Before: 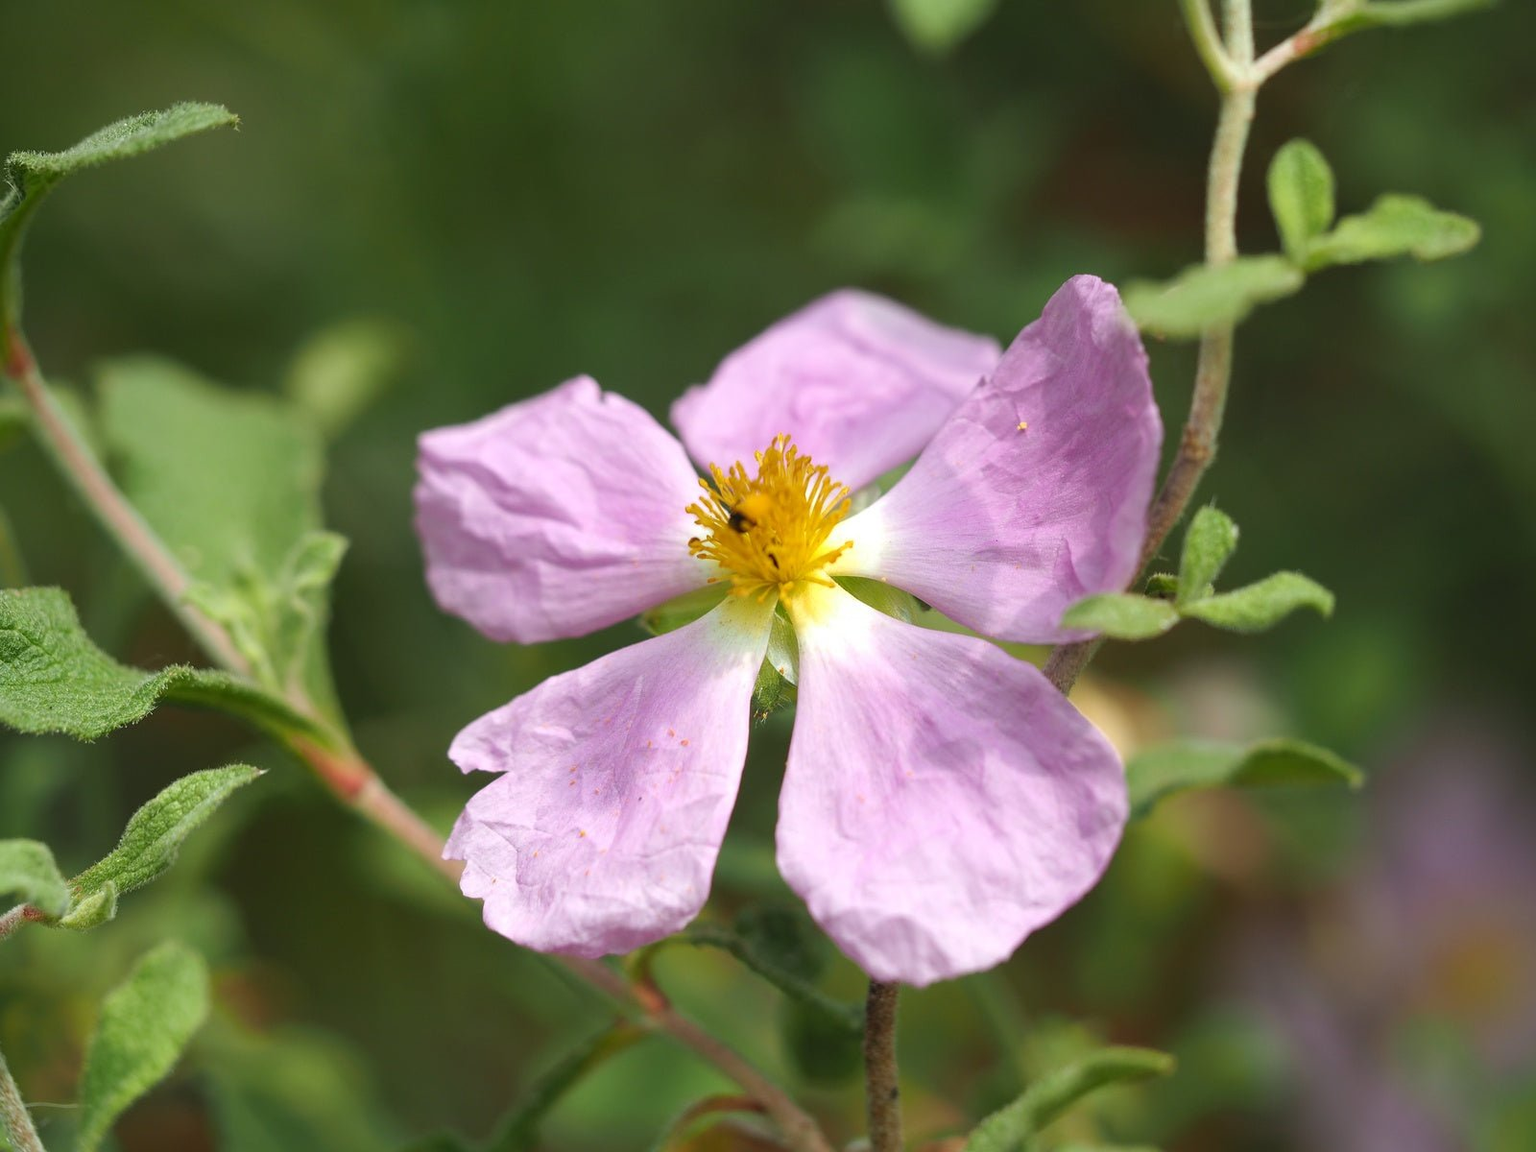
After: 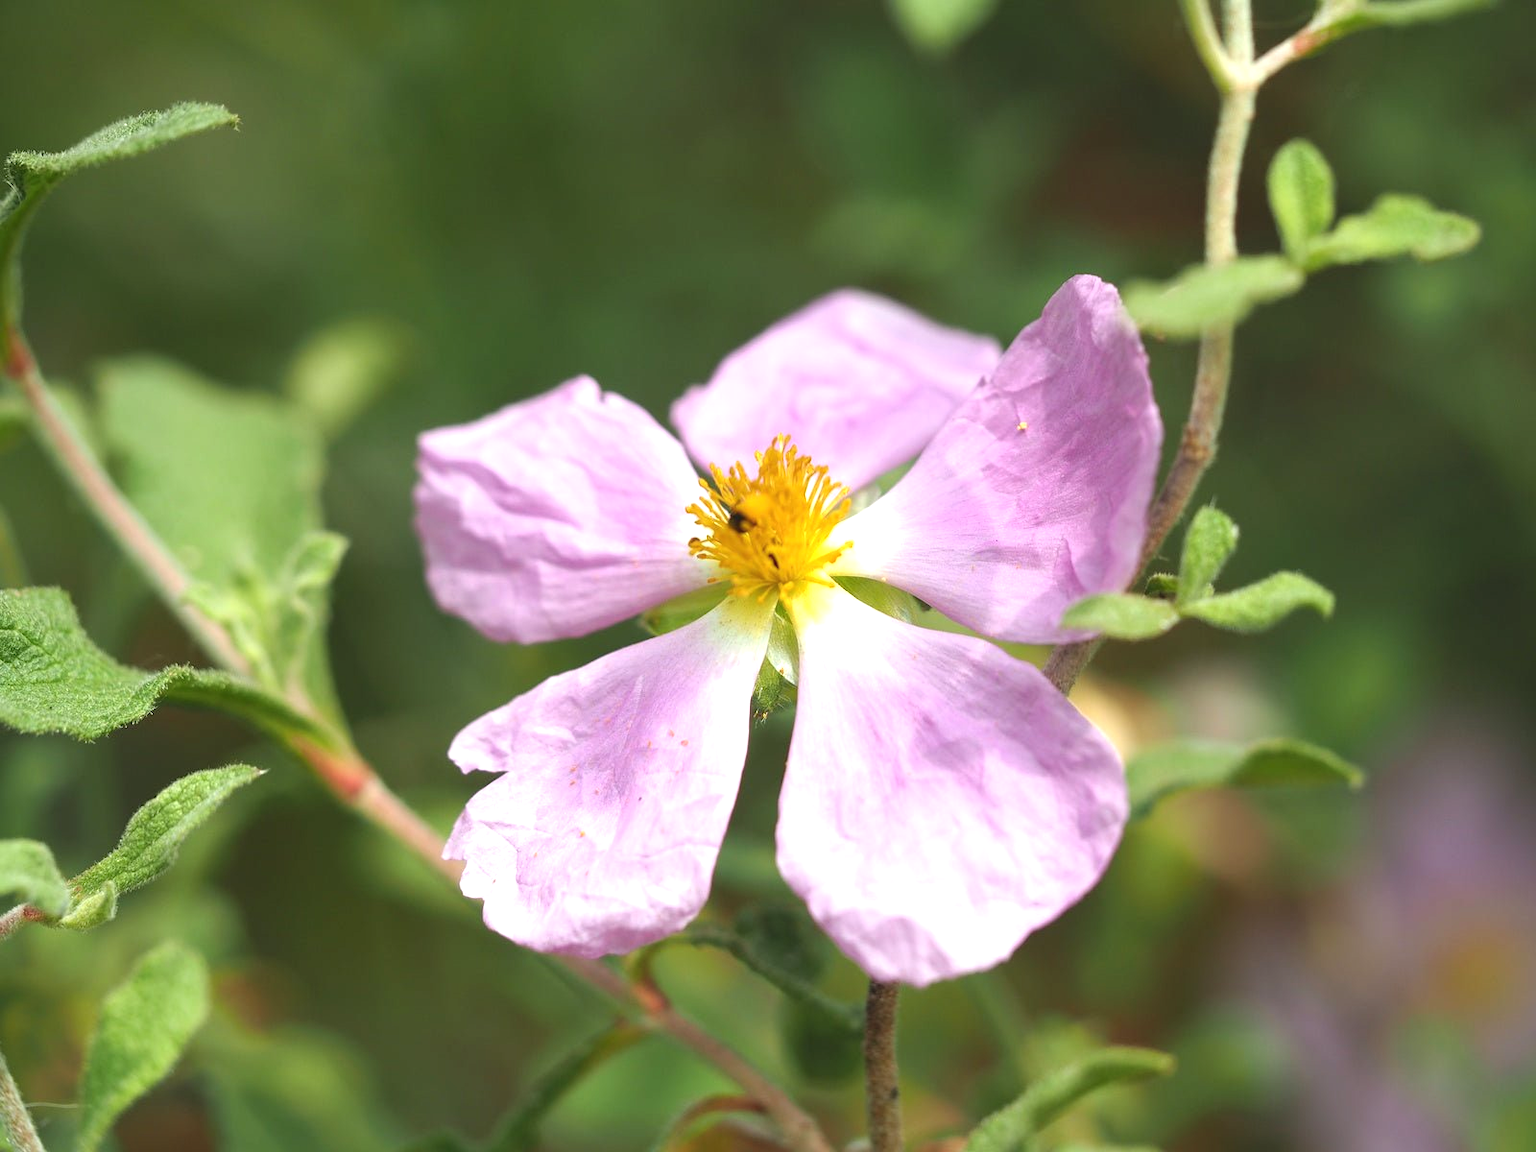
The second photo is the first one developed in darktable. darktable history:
exposure: black level correction -0.002, exposure 0.545 EV, compensate exposure bias true, compensate highlight preservation false
